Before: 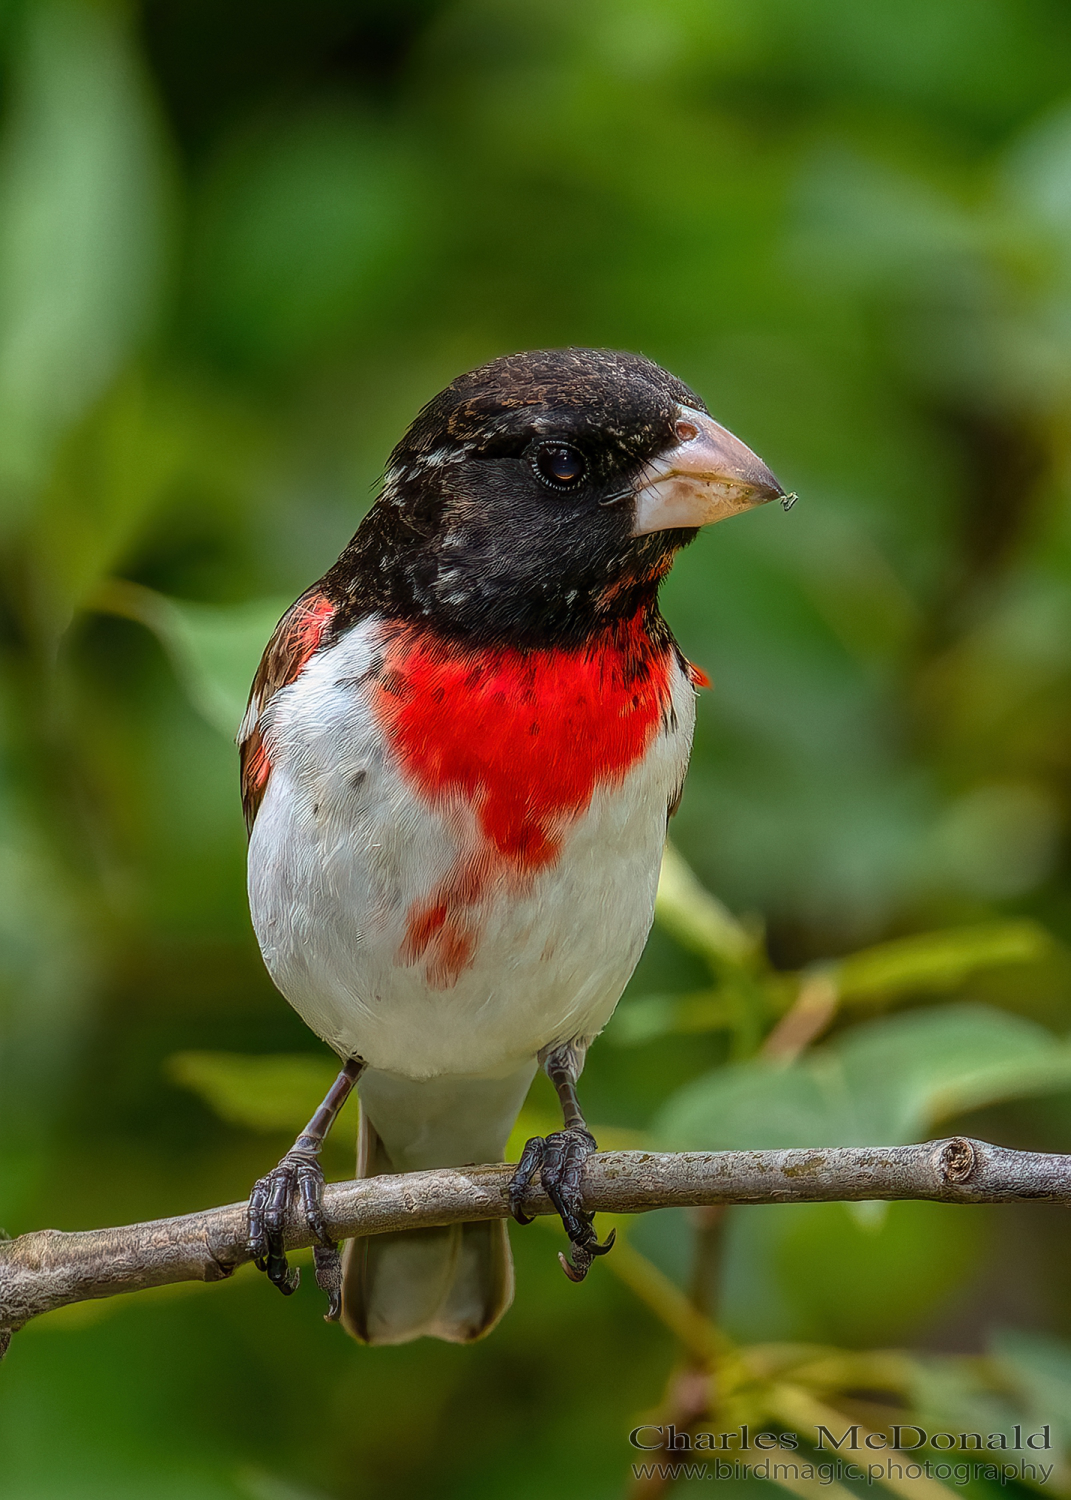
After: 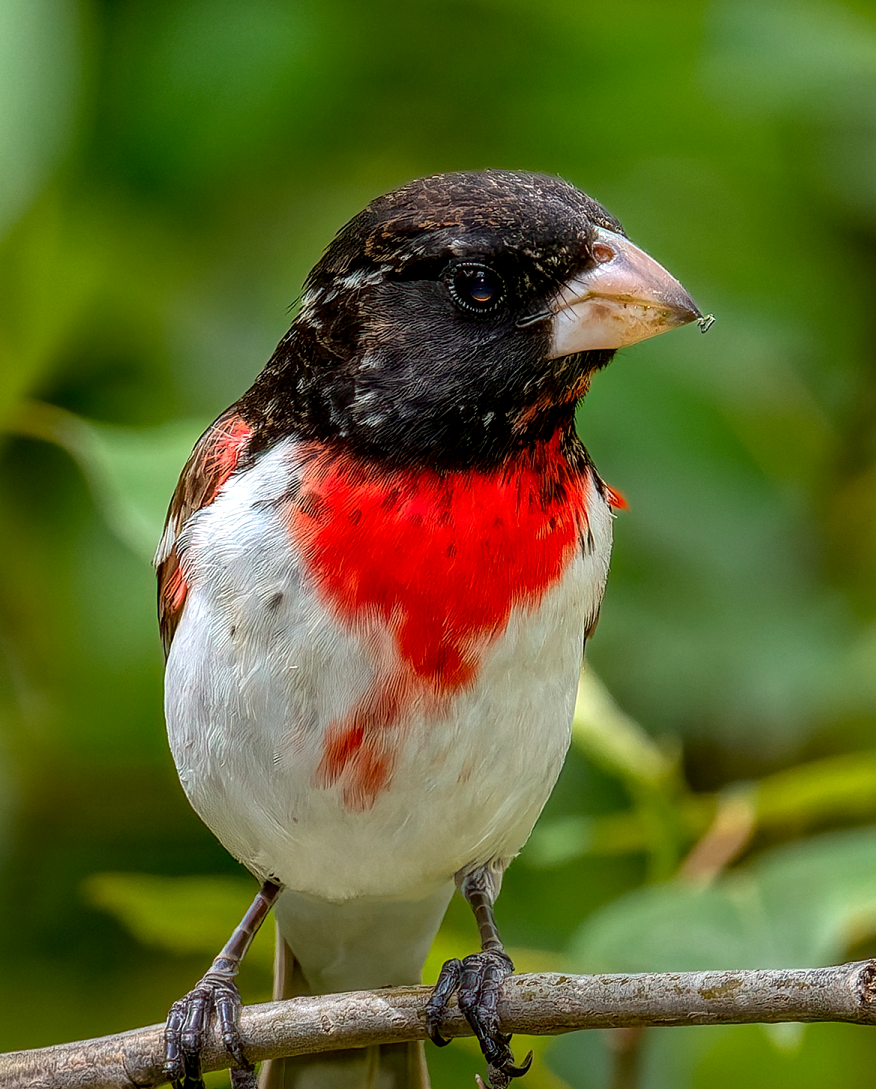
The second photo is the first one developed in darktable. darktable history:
exposure: black level correction 0.005, exposure 0.287 EV, compensate highlight preservation false
crop: left 7.831%, top 11.915%, right 10.305%, bottom 15.452%
